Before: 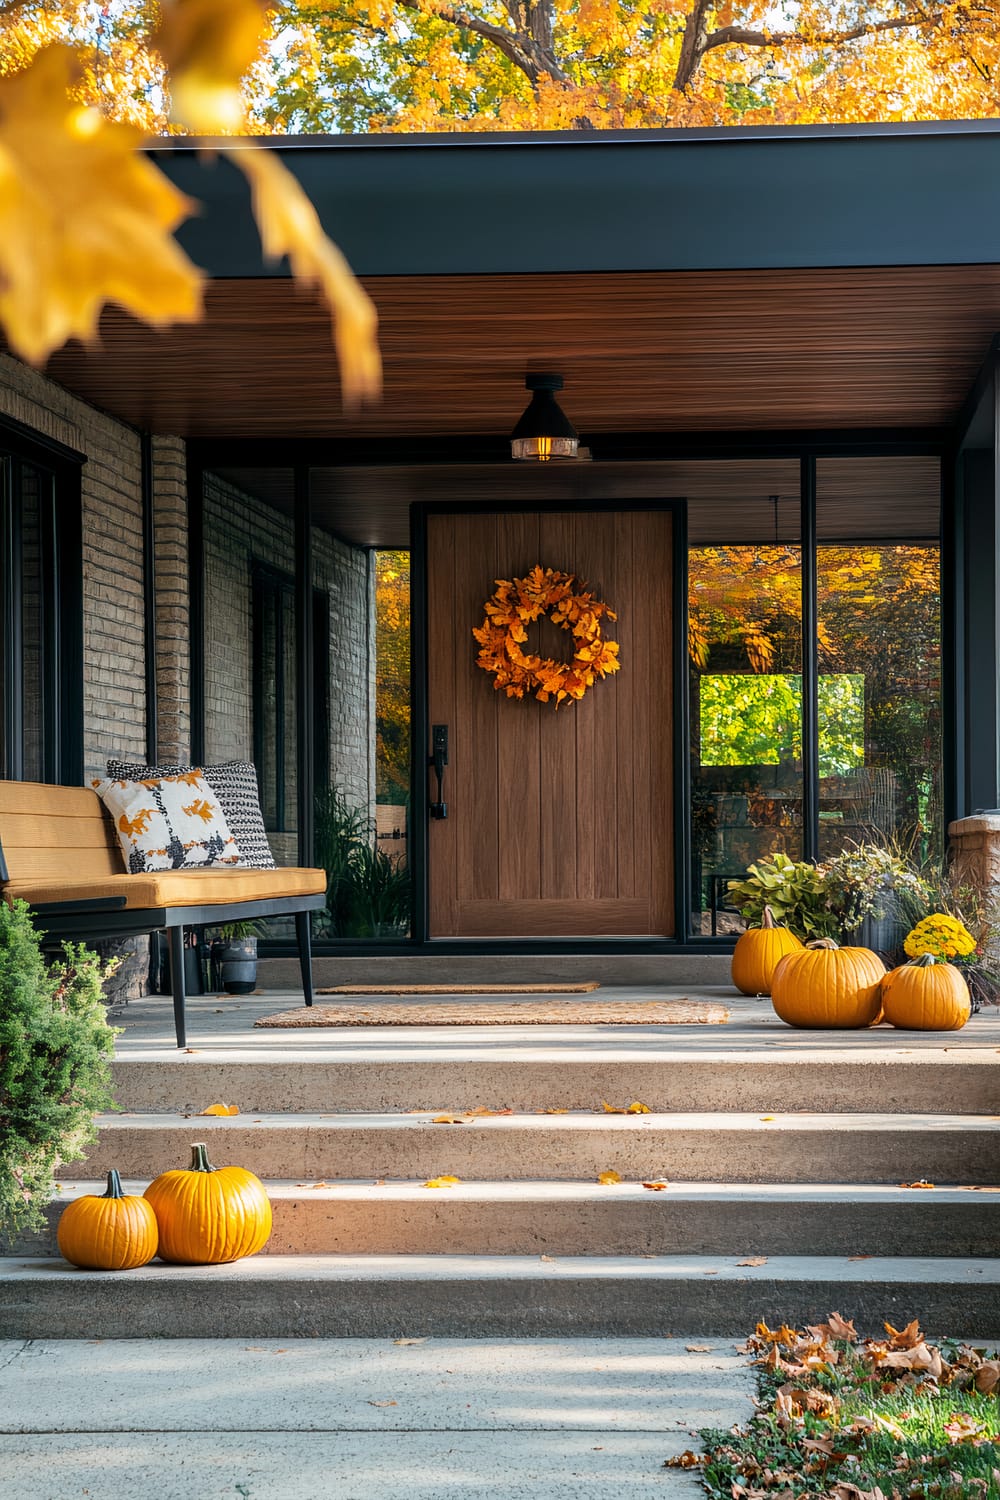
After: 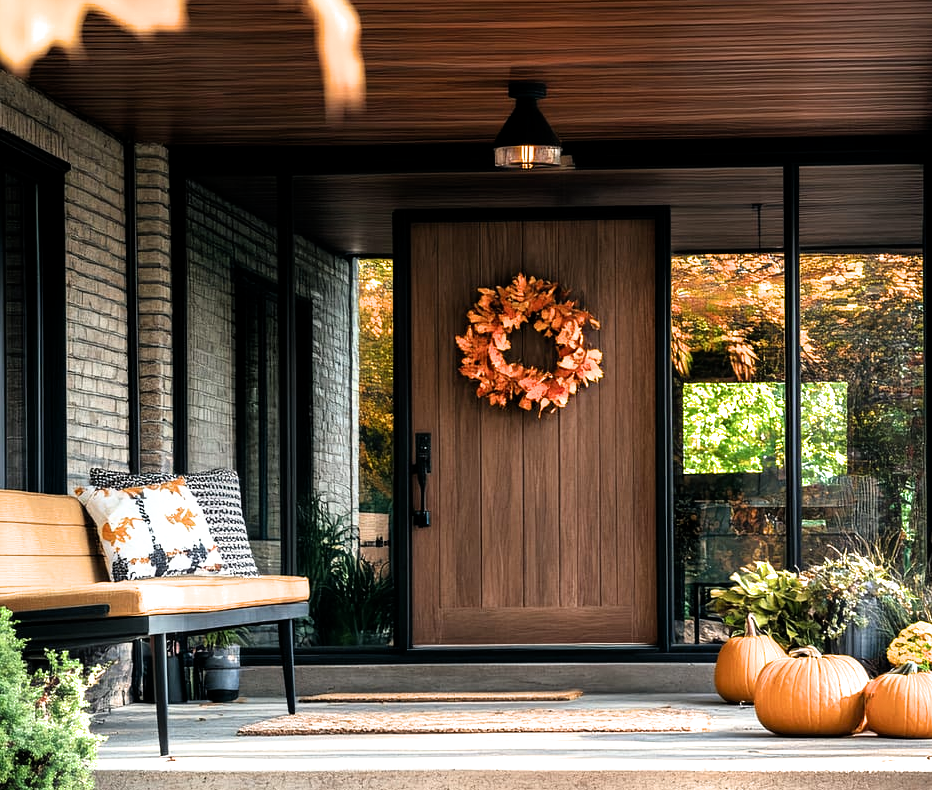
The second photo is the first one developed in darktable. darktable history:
exposure: exposure 0.659 EV, compensate highlight preservation false
levels: mode automatic, black 0.02%, levels [0, 0.397, 0.955]
filmic rgb: black relative exposure -7.98 EV, white relative exposure 2.46 EV, hardness 6.38, color science v6 (2022)
crop: left 1.773%, top 19.527%, right 4.997%, bottom 27.778%
